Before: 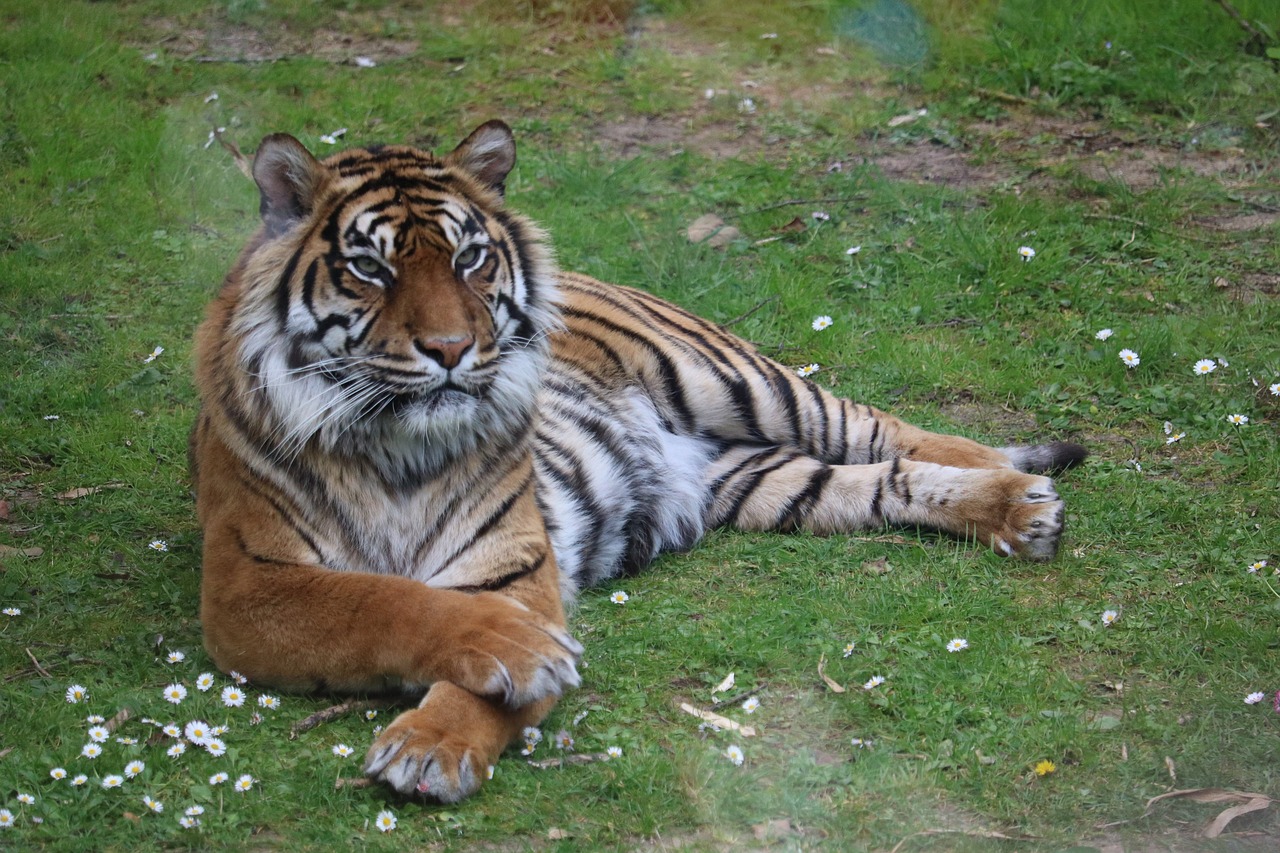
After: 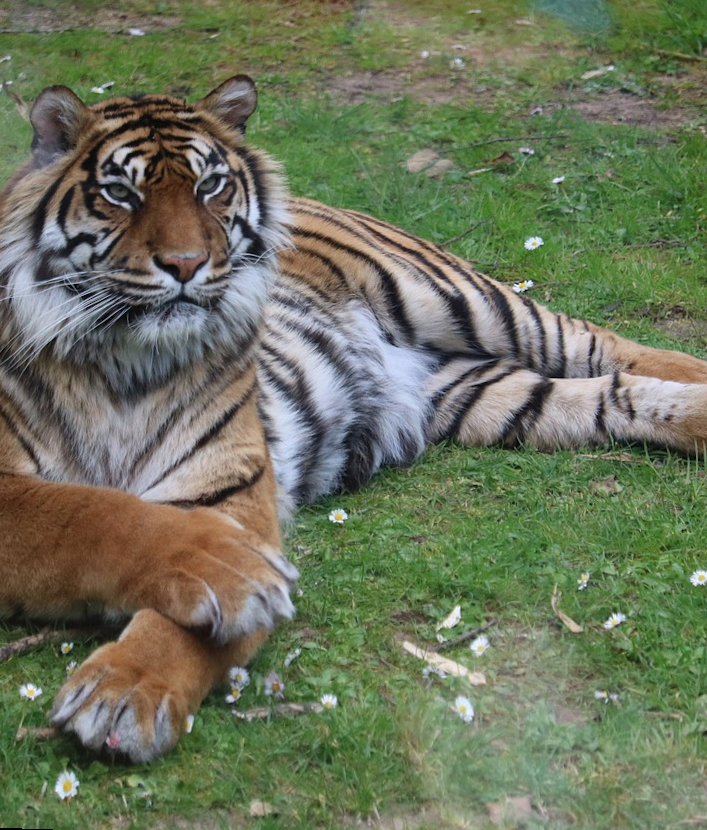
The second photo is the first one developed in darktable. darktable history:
rotate and perspective: rotation 0.72°, lens shift (vertical) -0.352, lens shift (horizontal) -0.051, crop left 0.152, crop right 0.859, crop top 0.019, crop bottom 0.964
crop and rotate: left 13.409%, right 19.924%
